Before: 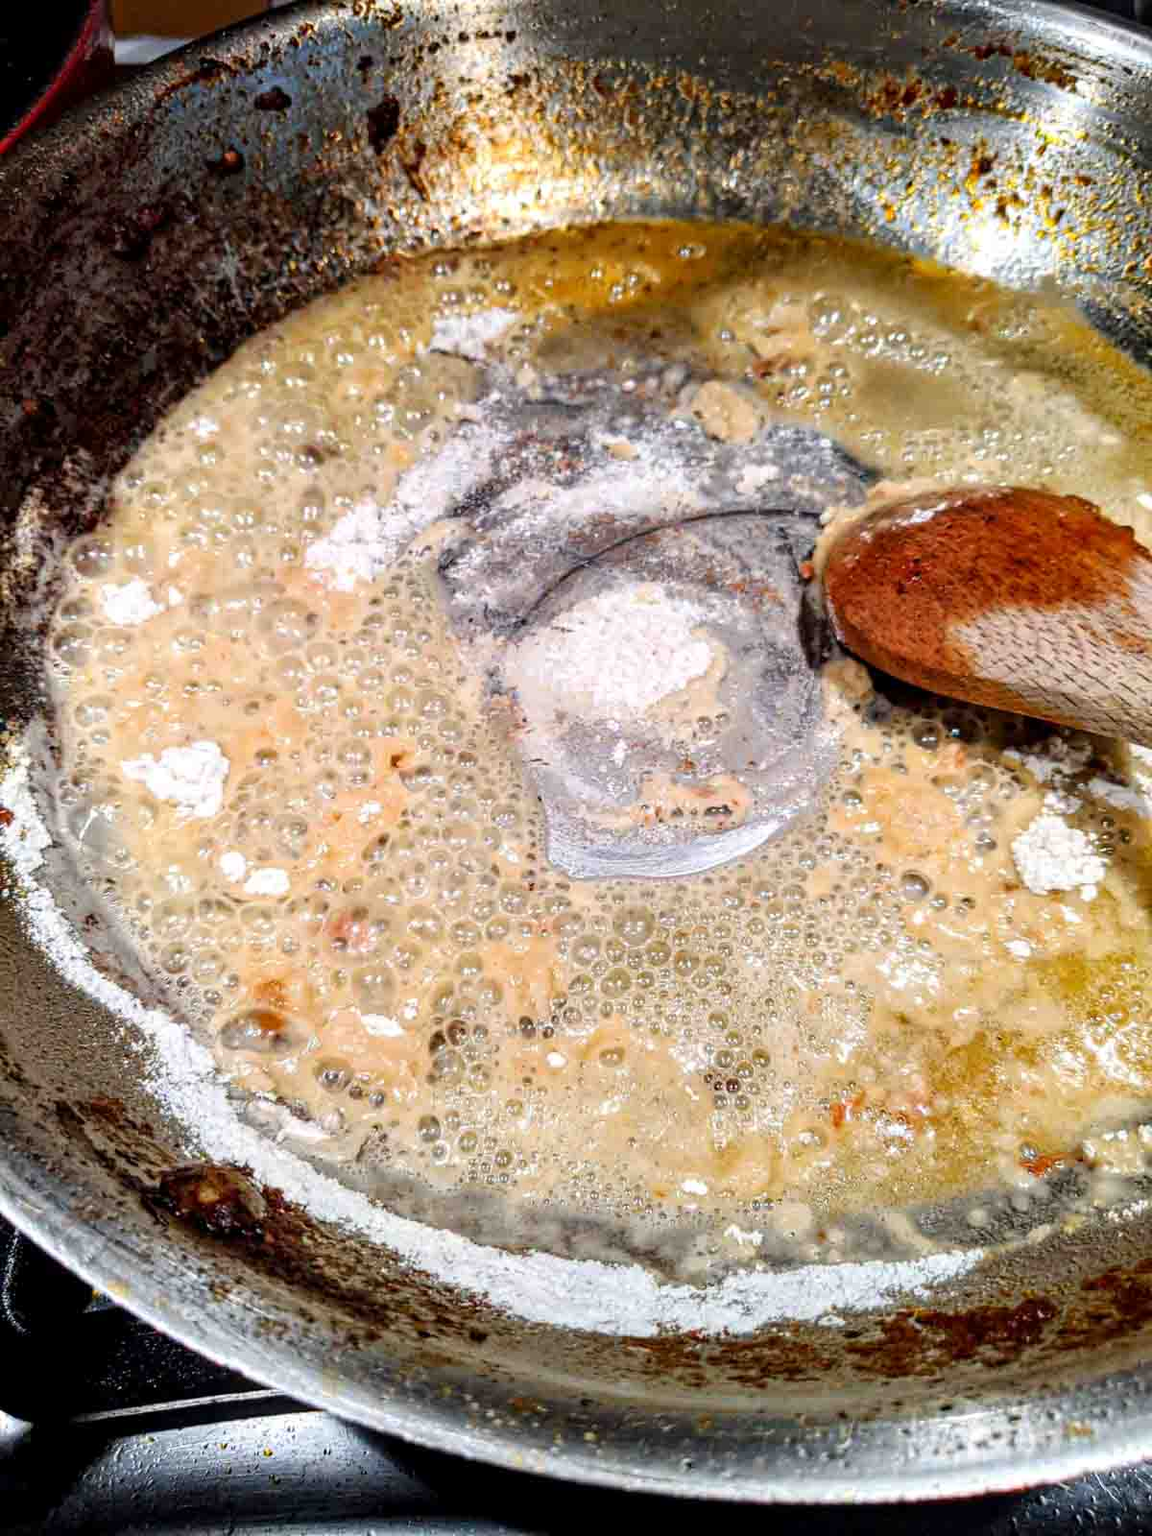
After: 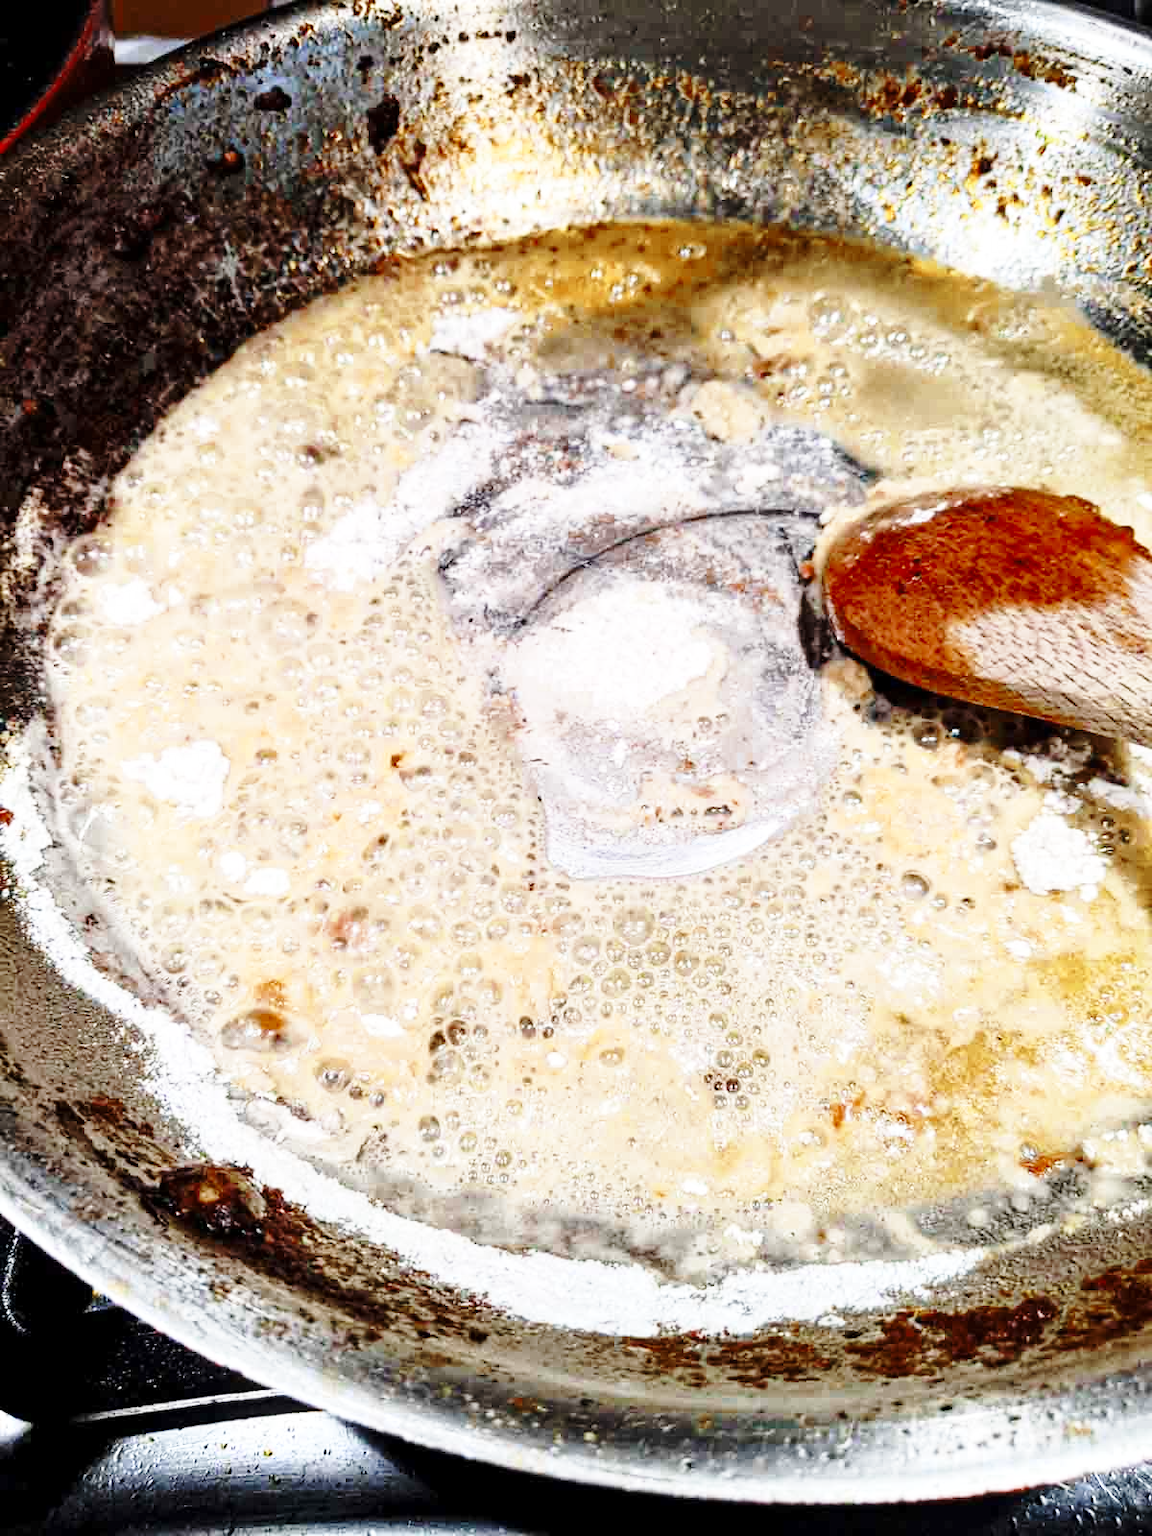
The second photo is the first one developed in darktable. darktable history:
color zones: curves: ch0 [(0, 0.5) (0.125, 0.4) (0.25, 0.5) (0.375, 0.4) (0.5, 0.4) (0.625, 0.6) (0.75, 0.6) (0.875, 0.5)]; ch1 [(0, 0.35) (0.125, 0.45) (0.25, 0.35) (0.375, 0.35) (0.5, 0.35) (0.625, 0.35) (0.75, 0.45) (0.875, 0.35)]; ch2 [(0, 0.6) (0.125, 0.5) (0.25, 0.5) (0.375, 0.6) (0.5, 0.6) (0.625, 0.5) (0.75, 0.5) (0.875, 0.5)]
base curve: curves: ch0 [(0, 0) (0.028, 0.03) (0.121, 0.232) (0.46, 0.748) (0.859, 0.968) (1, 1)], preserve colors none
tone curve: curves: ch0 [(0, 0) (0.003, 0.003) (0.011, 0.011) (0.025, 0.026) (0.044, 0.046) (0.069, 0.072) (0.1, 0.103) (0.136, 0.141) (0.177, 0.184) (0.224, 0.233) (0.277, 0.287) (0.335, 0.348) (0.399, 0.414) (0.468, 0.486) (0.543, 0.563) (0.623, 0.647) (0.709, 0.736) (0.801, 0.831) (0.898, 0.92) (1, 1)], color space Lab, independent channels, preserve colors none
